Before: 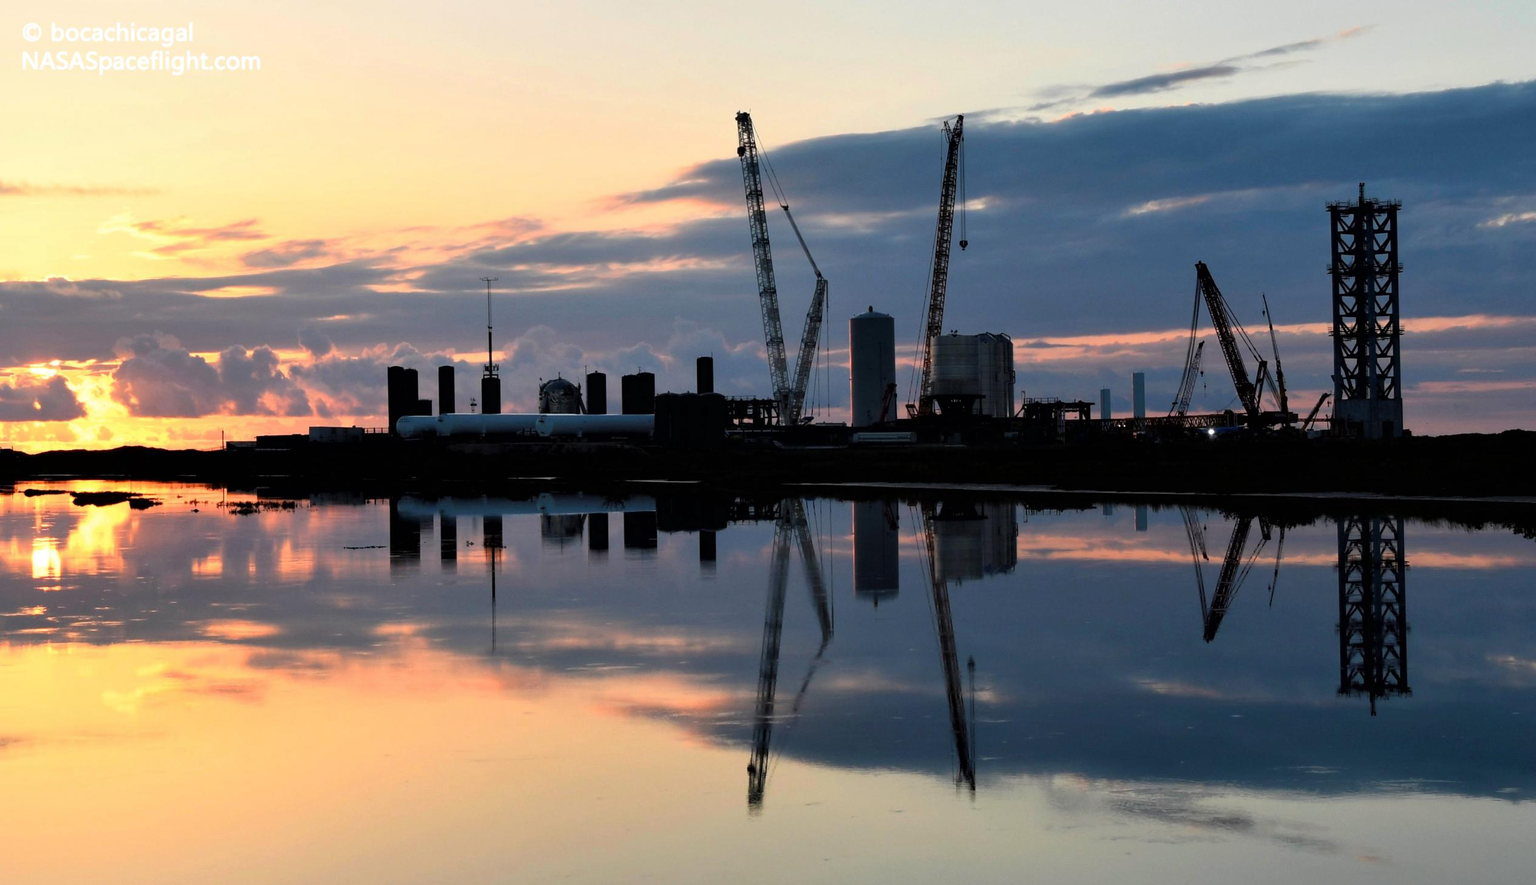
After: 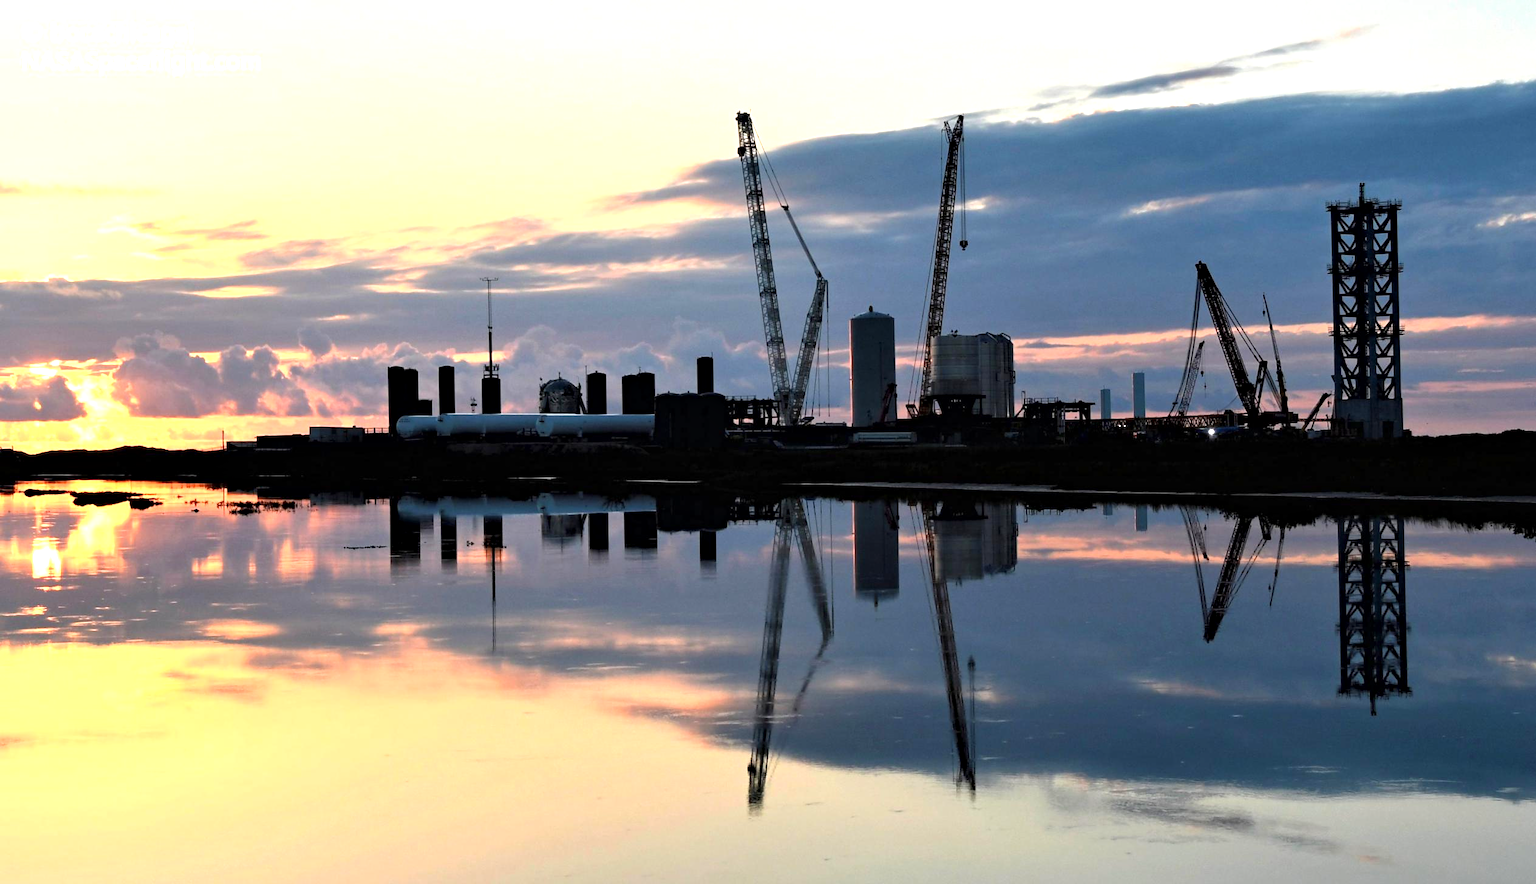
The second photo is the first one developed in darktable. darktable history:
exposure: black level correction 0, exposure 0.7 EV, compensate exposure bias true, compensate highlight preservation false
contrast equalizer: y [[0.5, 0.504, 0.515, 0.527, 0.535, 0.534], [0.5 ×6], [0.491, 0.387, 0.179, 0.068, 0.068, 0.068], [0 ×5, 0.023], [0 ×6]]
